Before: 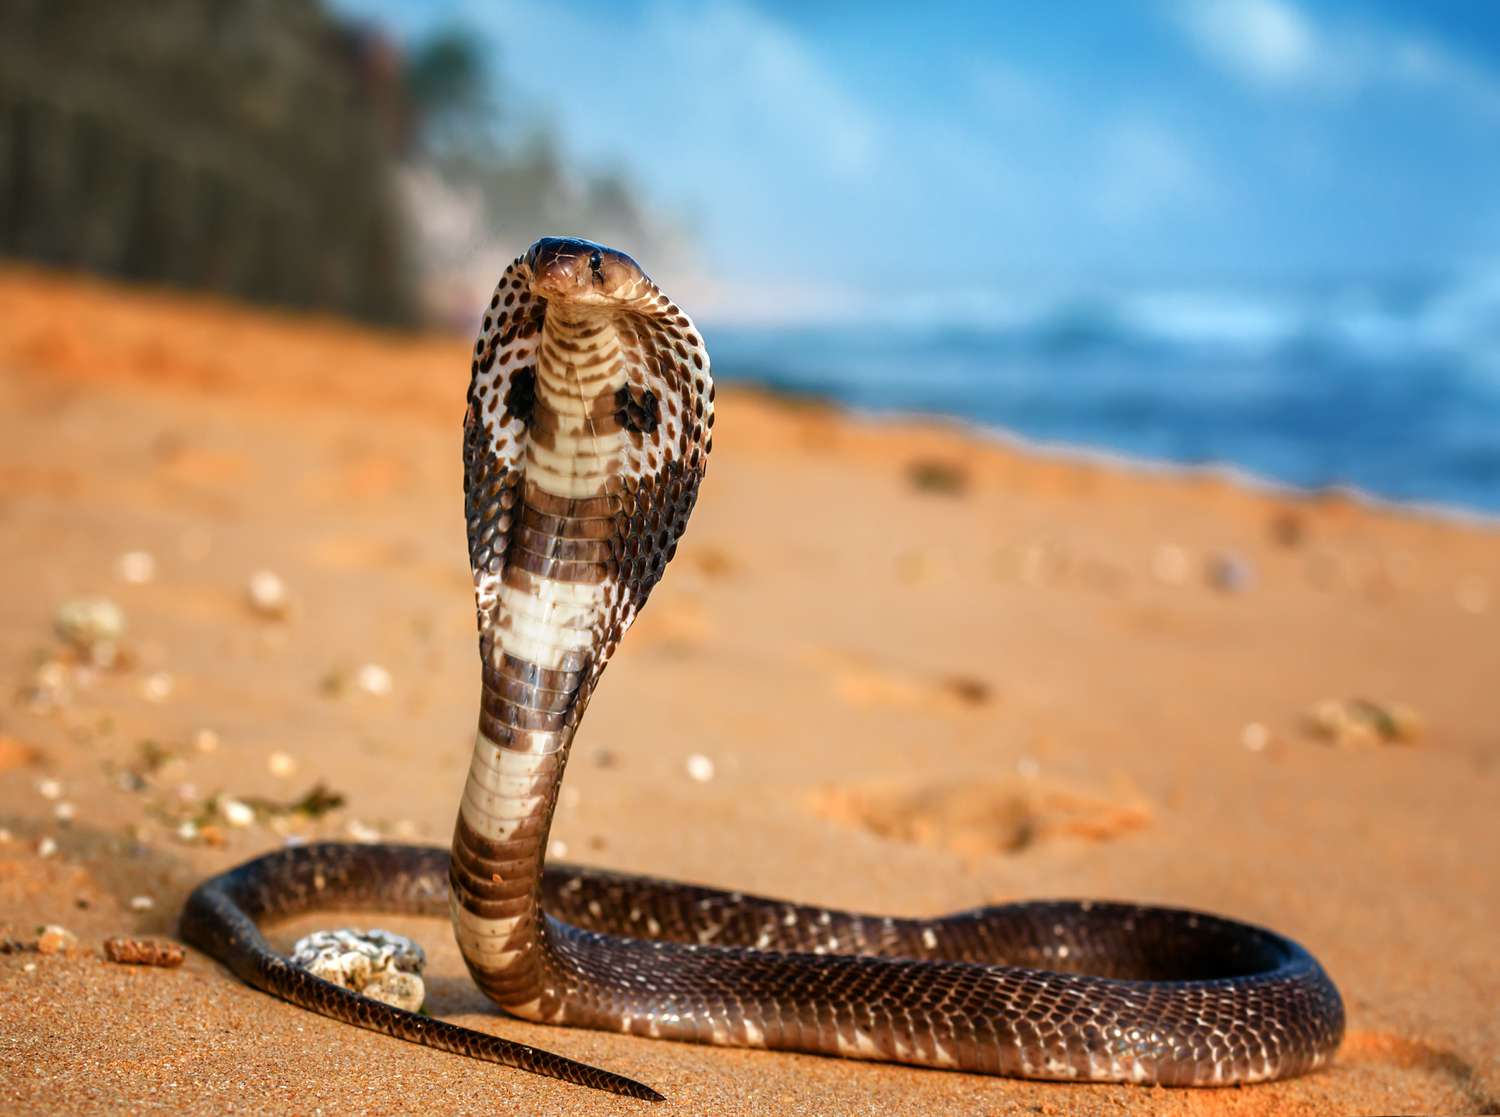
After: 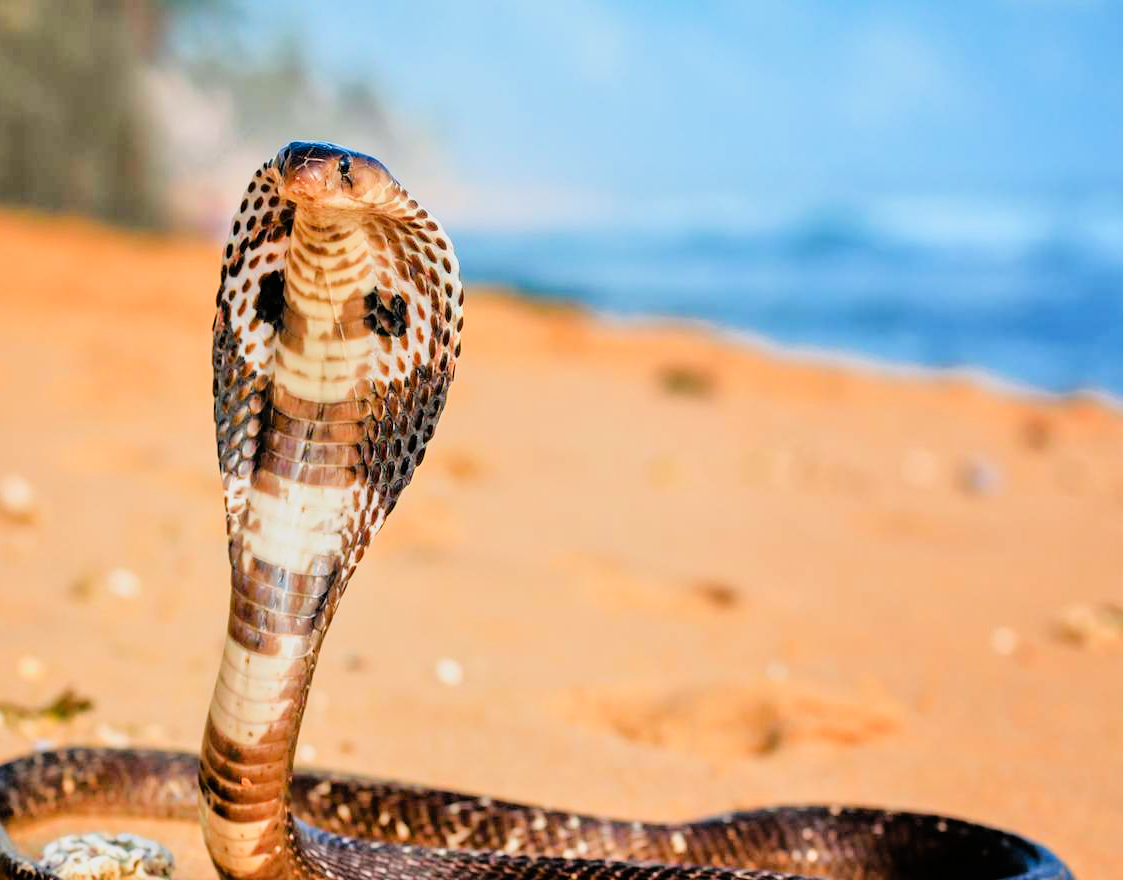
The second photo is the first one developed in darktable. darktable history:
filmic rgb: black relative exposure -7.65 EV, white relative exposure 4.56 EV, hardness 3.61
contrast brightness saturation: contrast 0.2, brightness 0.16, saturation 0.22
crop: left 16.768%, top 8.653%, right 8.362%, bottom 12.485%
tone equalizer: -7 EV 0.15 EV, -6 EV 0.6 EV, -5 EV 1.15 EV, -4 EV 1.33 EV, -3 EV 1.15 EV, -2 EV 0.6 EV, -1 EV 0.15 EV, mask exposure compensation -0.5 EV
